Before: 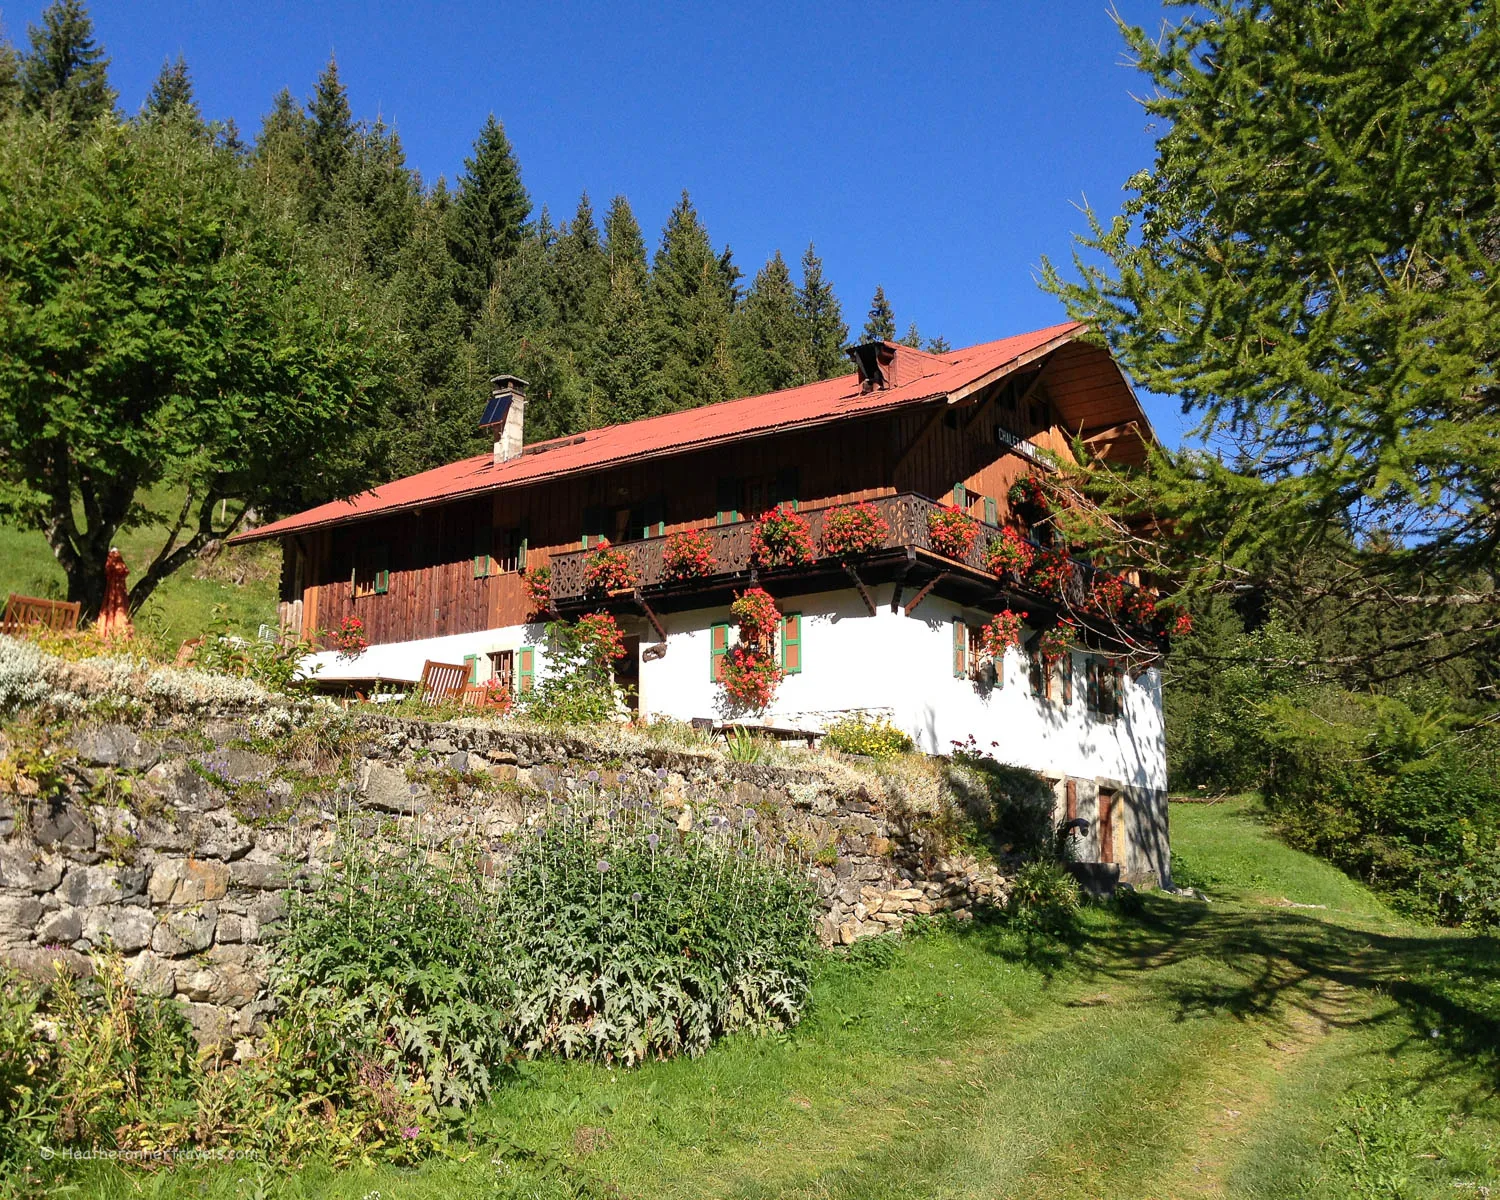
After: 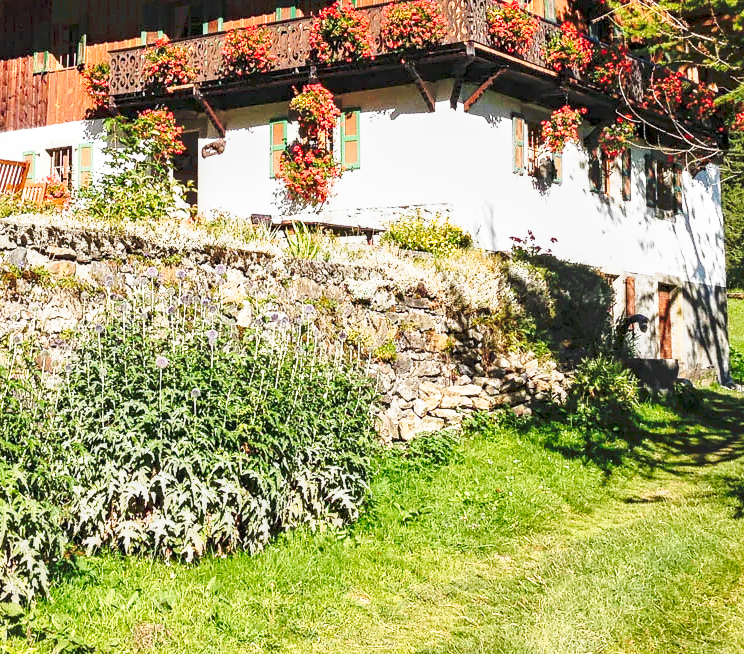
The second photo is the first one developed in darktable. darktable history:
tone curve: curves: ch0 [(0, 0) (0.003, 0.037) (0.011, 0.061) (0.025, 0.104) (0.044, 0.145) (0.069, 0.145) (0.1, 0.127) (0.136, 0.175) (0.177, 0.207) (0.224, 0.252) (0.277, 0.341) (0.335, 0.446) (0.399, 0.554) (0.468, 0.658) (0.543, 0.757) (0.623, 0.843) (0.709, 0.919) (0.801, 0.958) (0.898, 0.975) (1, 1)], preserve colors none
local contrast: on, module defaults
tone equalizer: on, module defaults
contrast equalizer: y [[0.5, 0.504, 0.515, 0.527, 0.535, 0.534], [0.5 ×6], [0.491, 0.387, 0.179, 0.068, 0.068, 0.068], [0 ×5, 0.023], [0 ×6]]
crop: left 29.406%, top 42.016%, right 20.961%, bottom 3.463%
